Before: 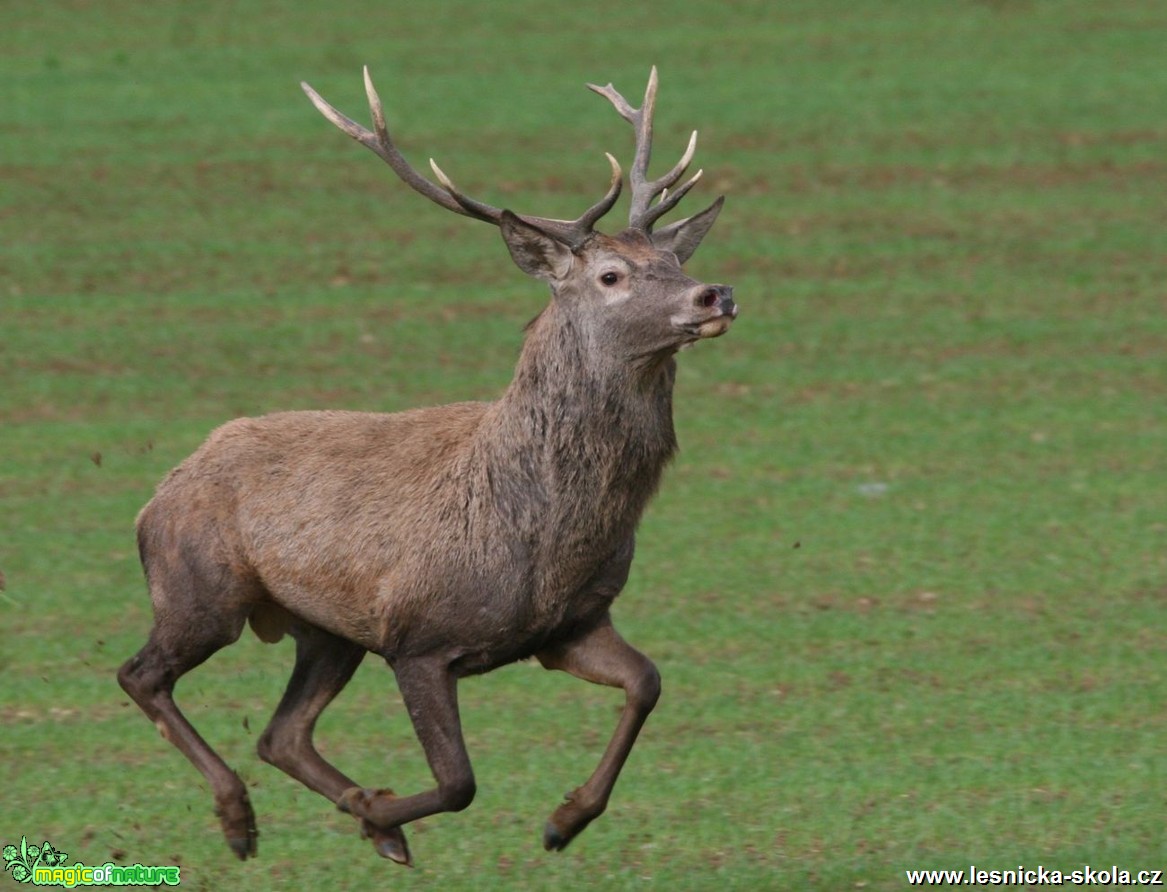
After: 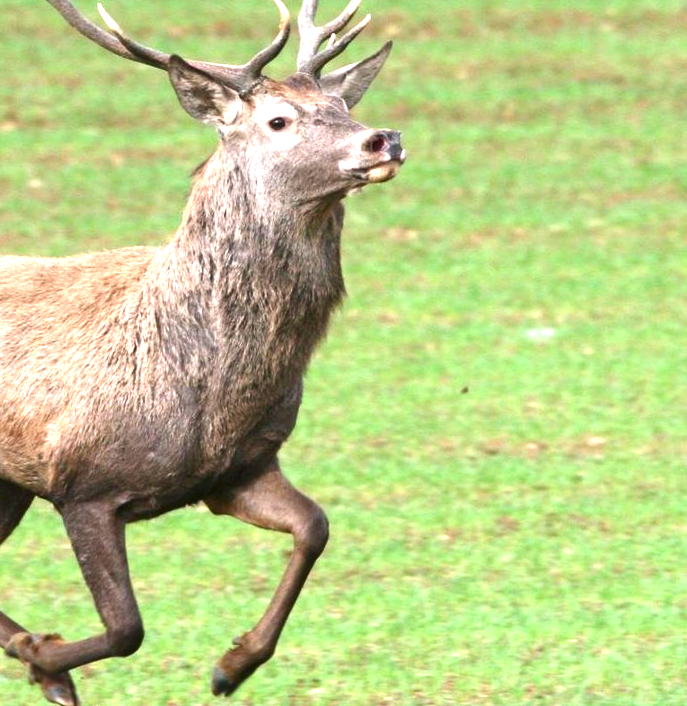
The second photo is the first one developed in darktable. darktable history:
contrast brightness saturation: contrast 0.067, brightness -0.129, saturation 0.06
crop and rotate: left 28.477%, top 17.443%, right 12.634%, bottom 3.385%
exposure: black level correction 0, exposure 1.2 EV, compensate highlight preservation false
tone equalizer: -8 EV -0.788 EV, -7 EV -0.736 EV, -6 EV -0.624 EV, -5 EV -0.413 EV, -3 EV 0.372 EV, -2 EV 0.6 EV, -1 EV 0.695 EV, +0 EV 0.753 EV, smoothing diameter 24.97%, edges refinement/feathering 6.87, preserve details guided filter
